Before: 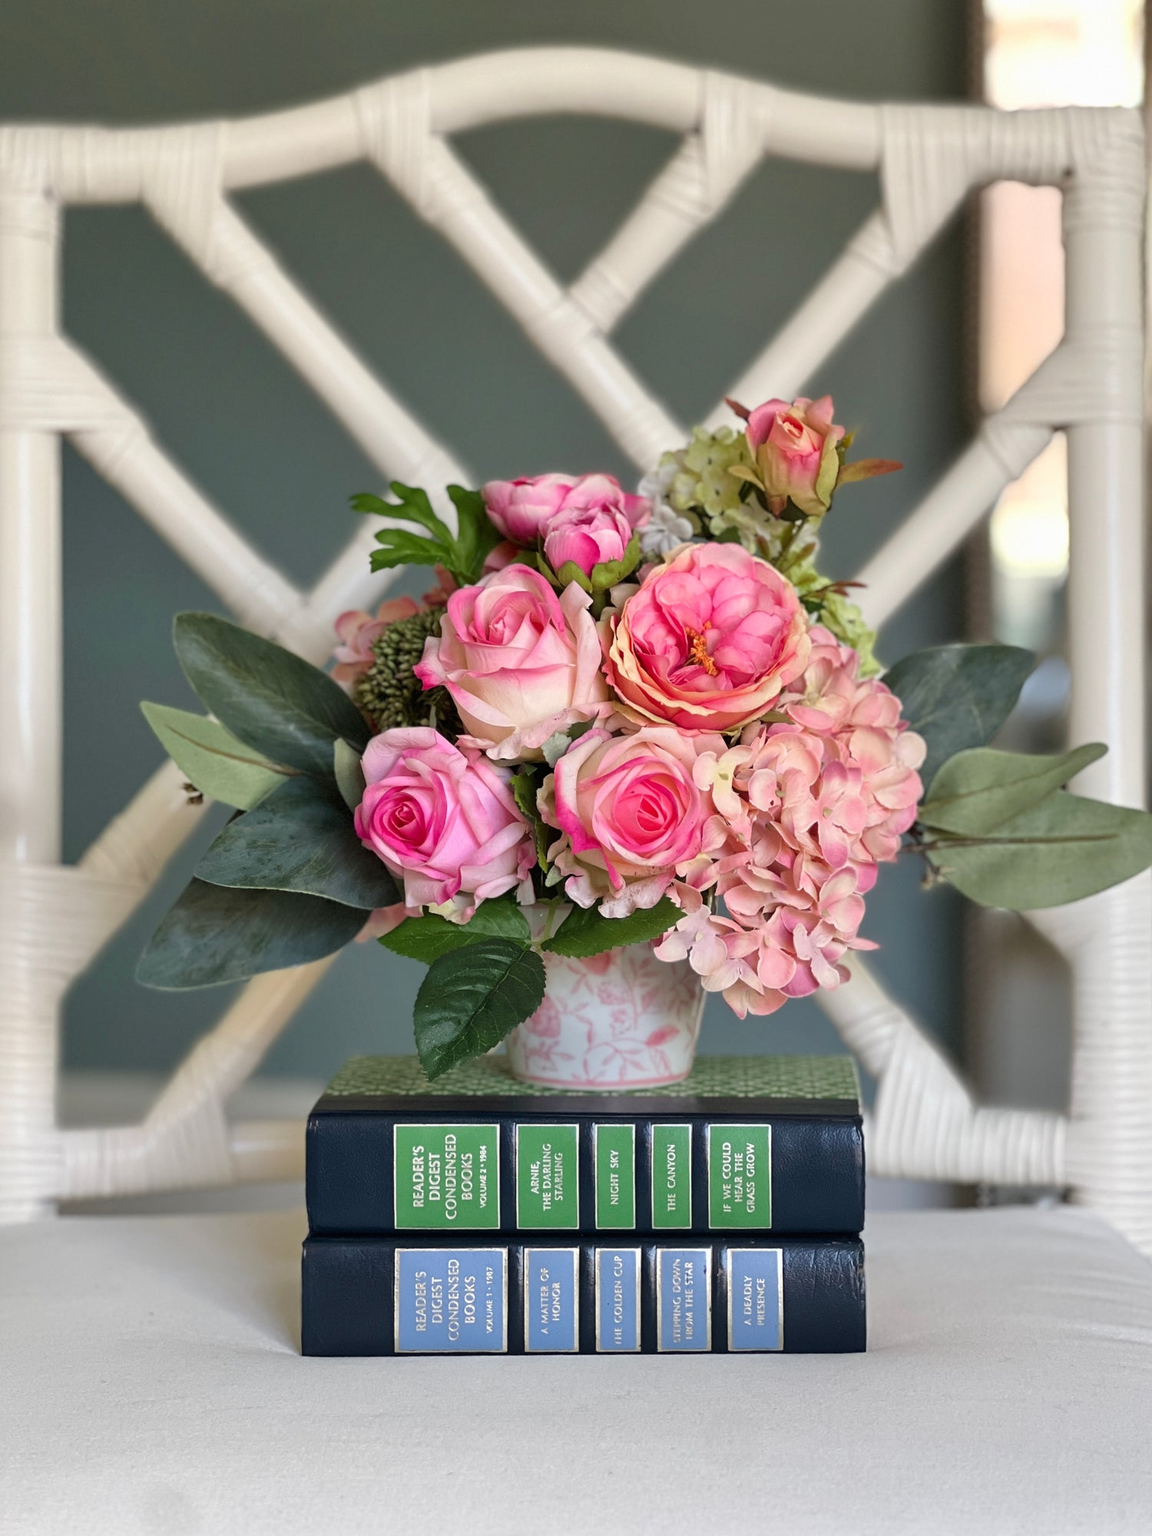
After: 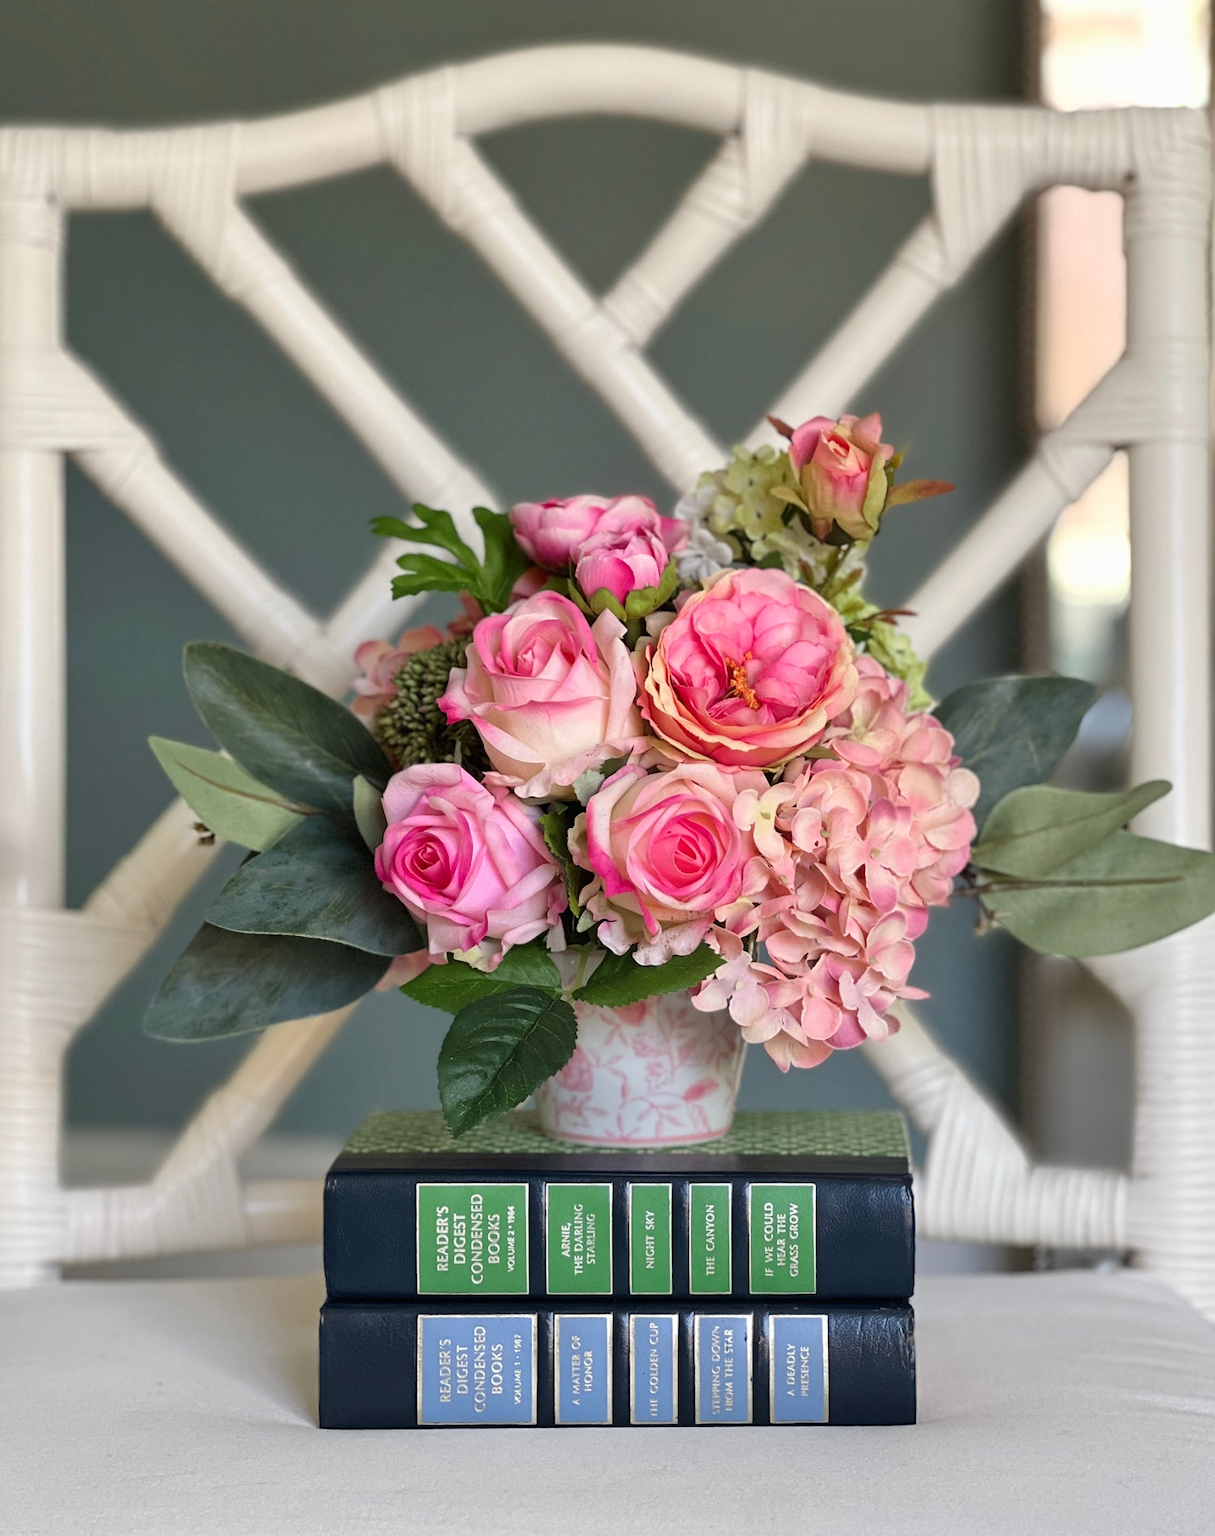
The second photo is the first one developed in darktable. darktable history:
crop: top 0.387%, right 0.262%, bottom 5.03%
tone equalizer: on, module defaults
